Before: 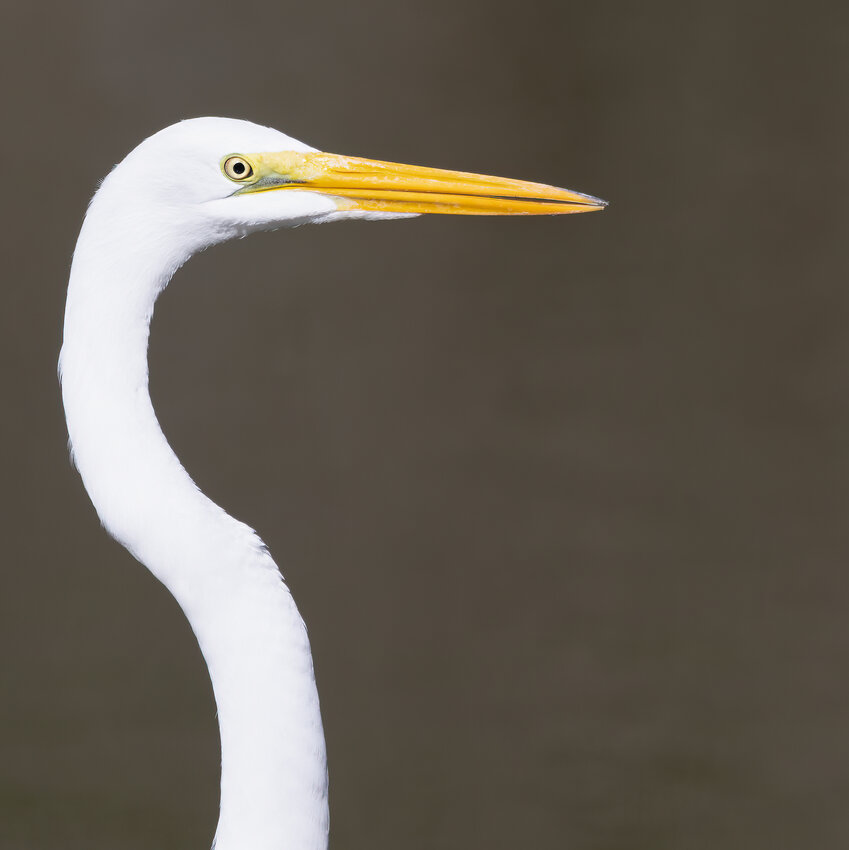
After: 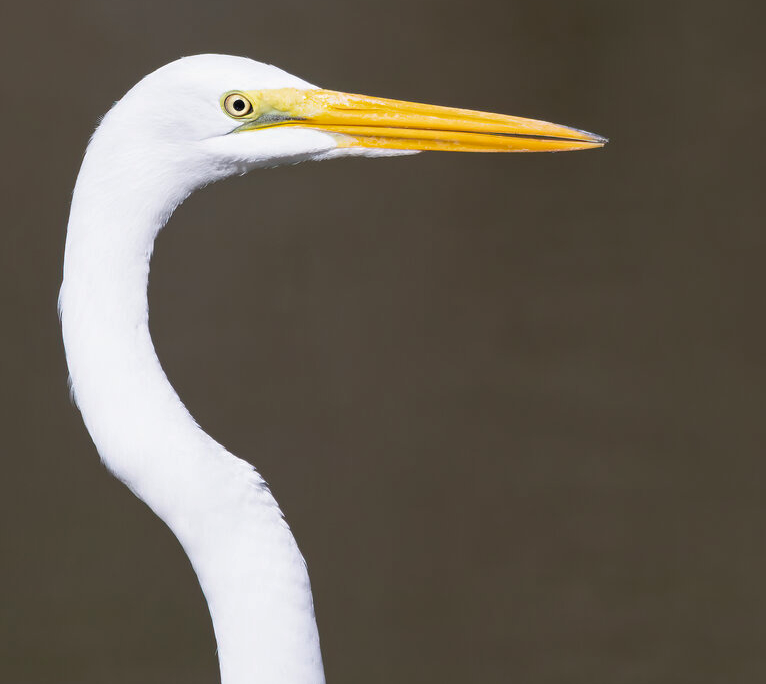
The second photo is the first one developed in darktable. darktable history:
crop: top 7.49%, right 9.717%, bottom 11.943%
haze removal: compatibility mode true, adaptive false
